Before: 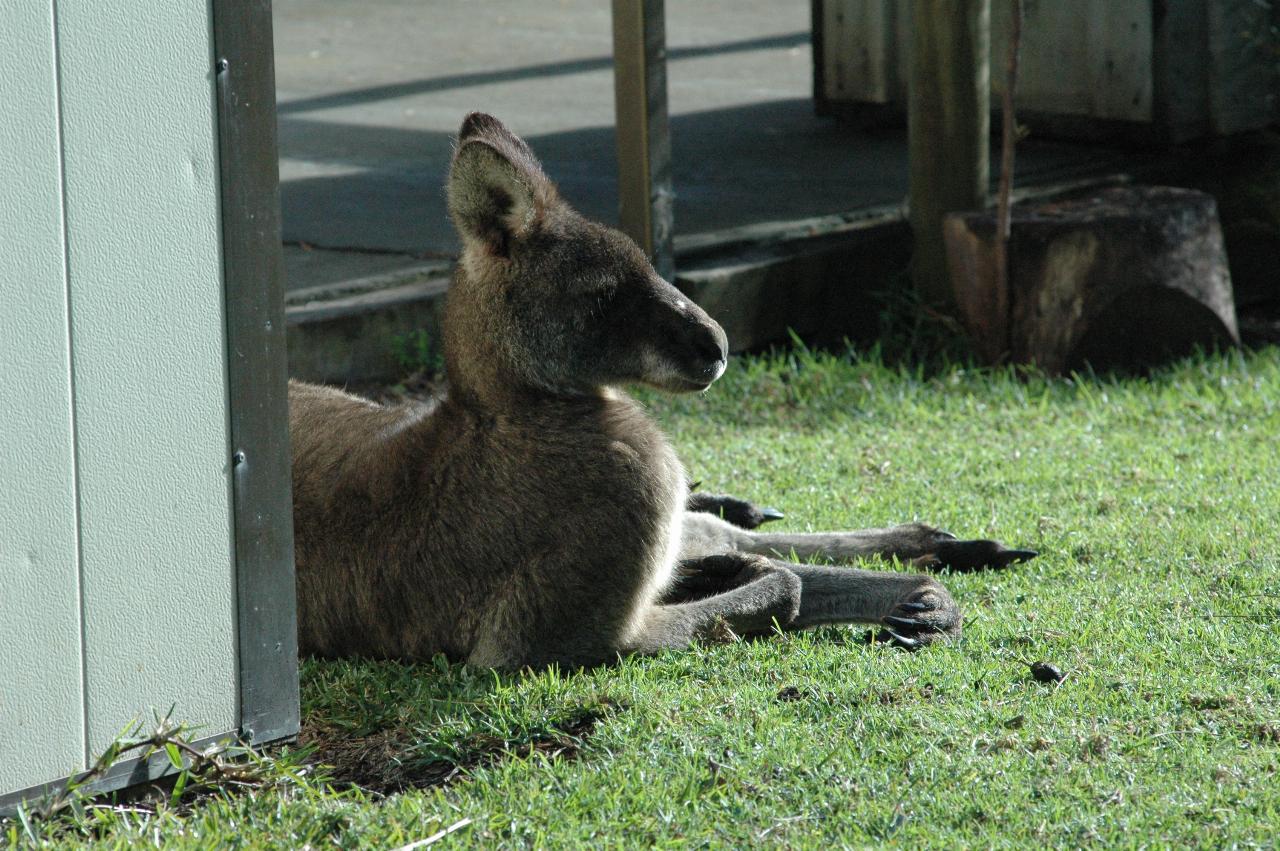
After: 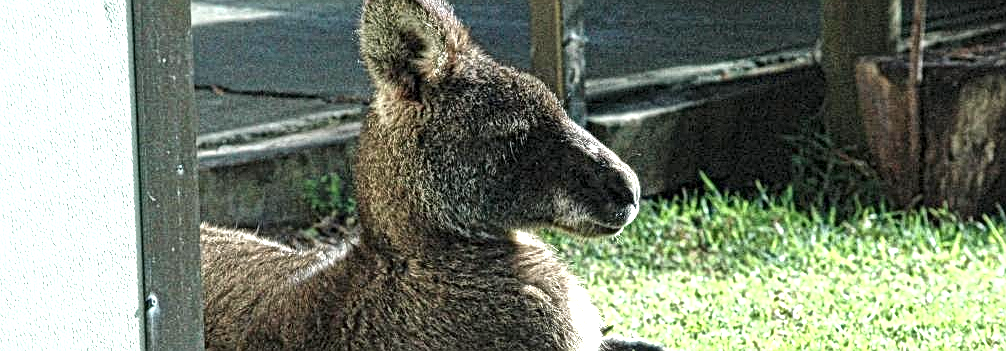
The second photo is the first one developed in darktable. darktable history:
tone equalizer: on, module defaults
crop: left 6.877%, top 18.444%, right 14.48%, bottom 40.259%
local contrast: mode bilateral grid, contrast 20, coarseness 3, detail 300%, midtone range 0.2
exposure: black level correction 0, exposure 1.199 EV, compensate exposure bias true, compensate highlight preservation false
